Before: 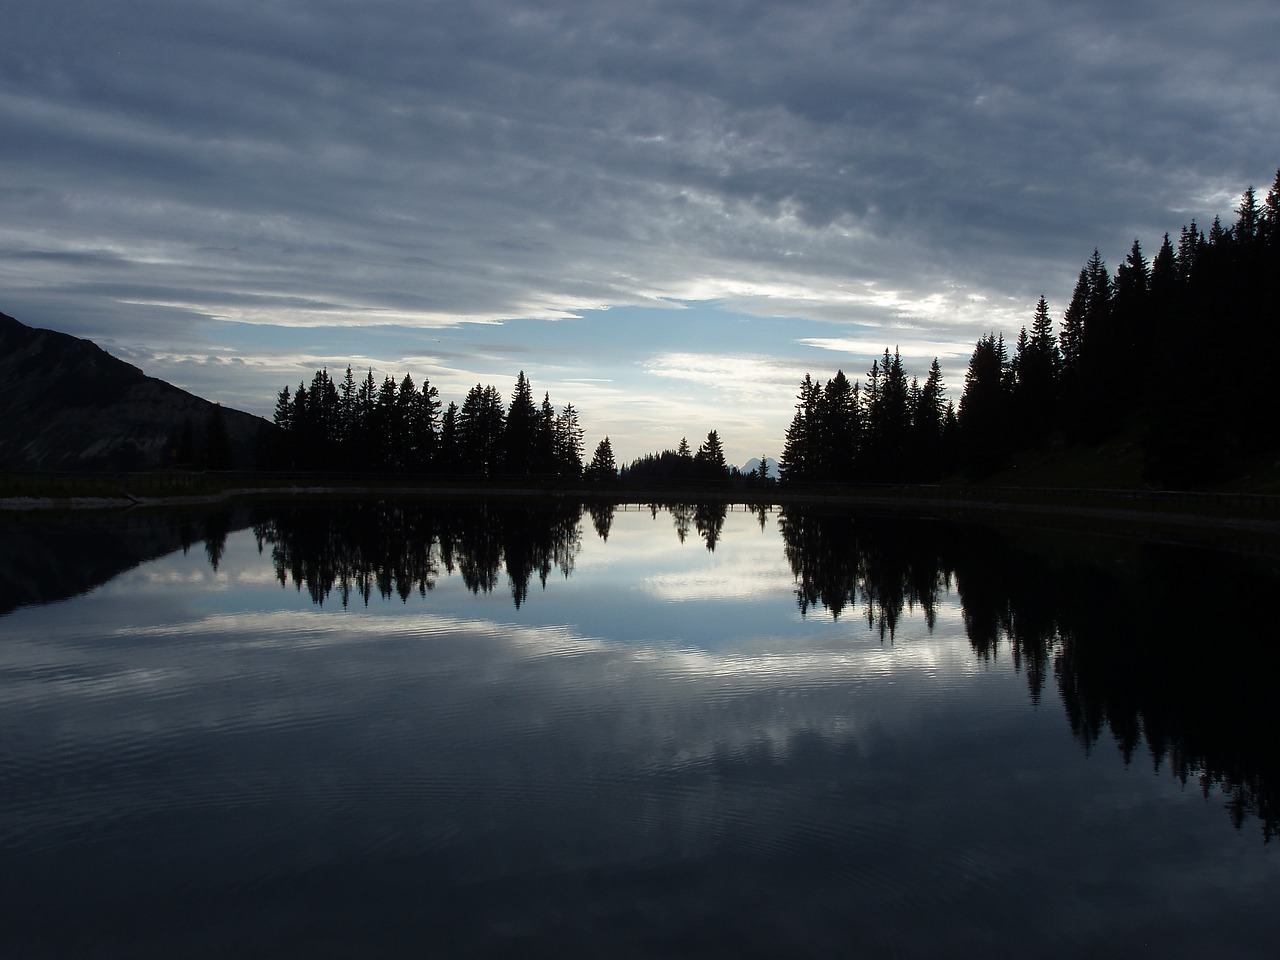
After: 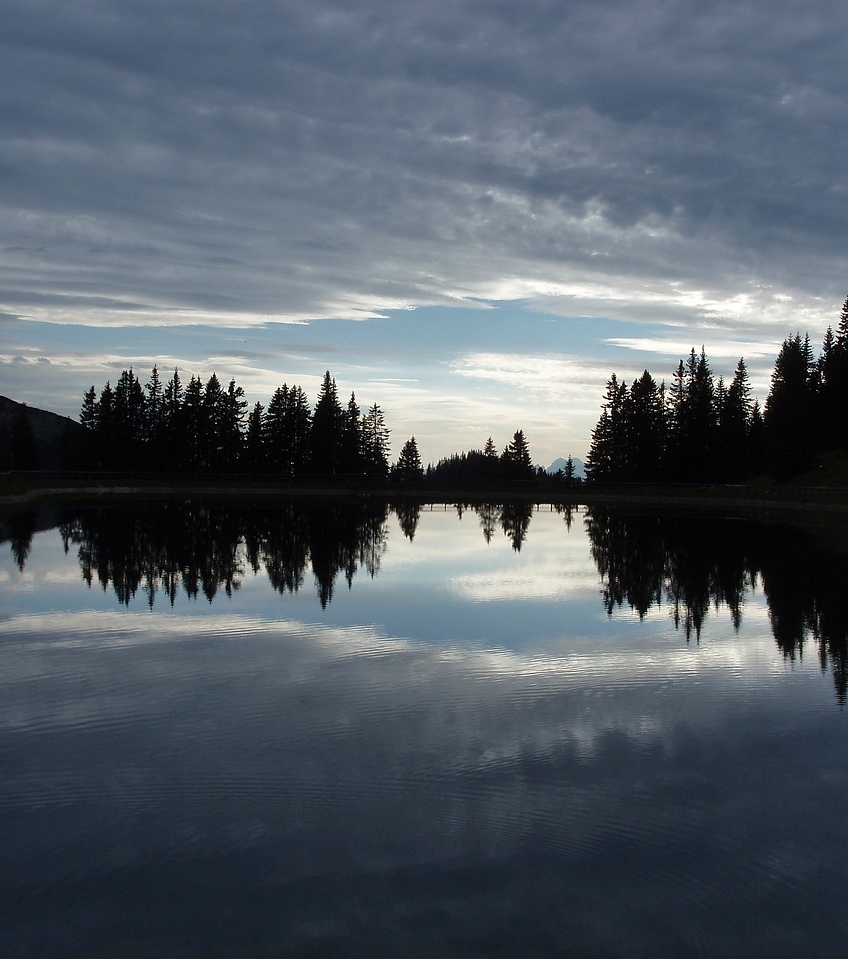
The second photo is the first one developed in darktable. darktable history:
shadows and highlights: radius 107.72, shadows 45.71, highlights -67.85, low approximation 0.01, soften with gaussian
crop and rotate: left 15.22%, right 18.471%
